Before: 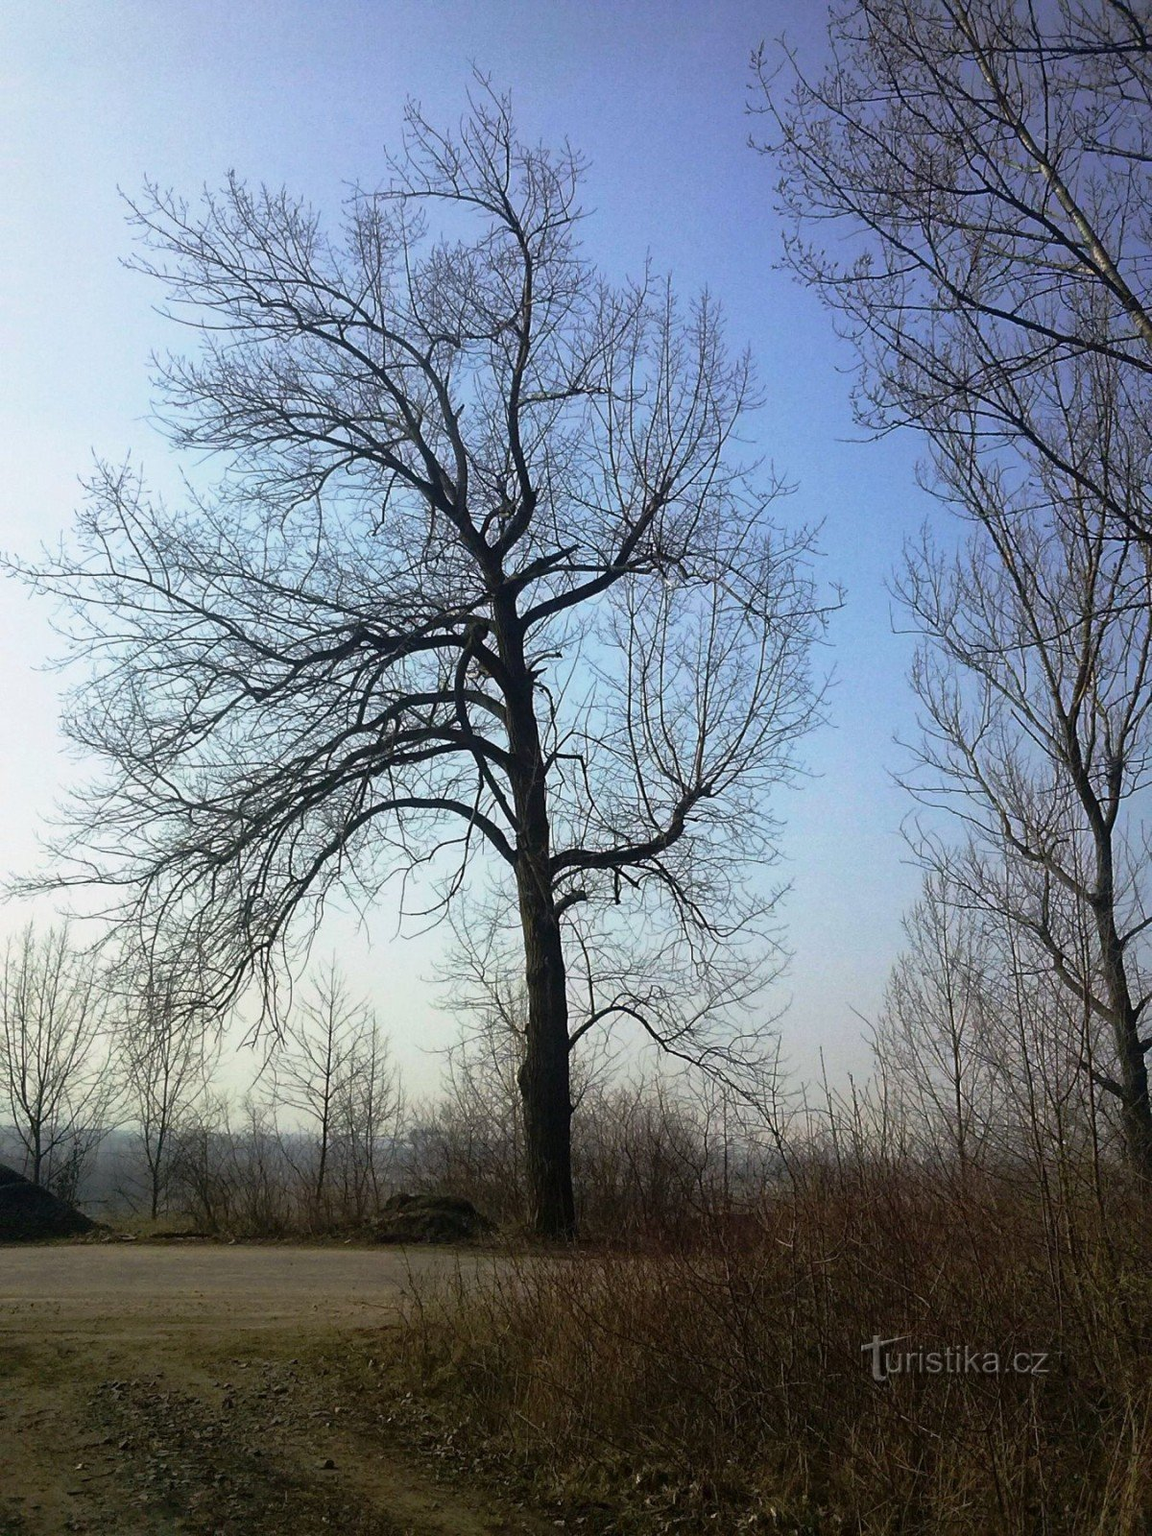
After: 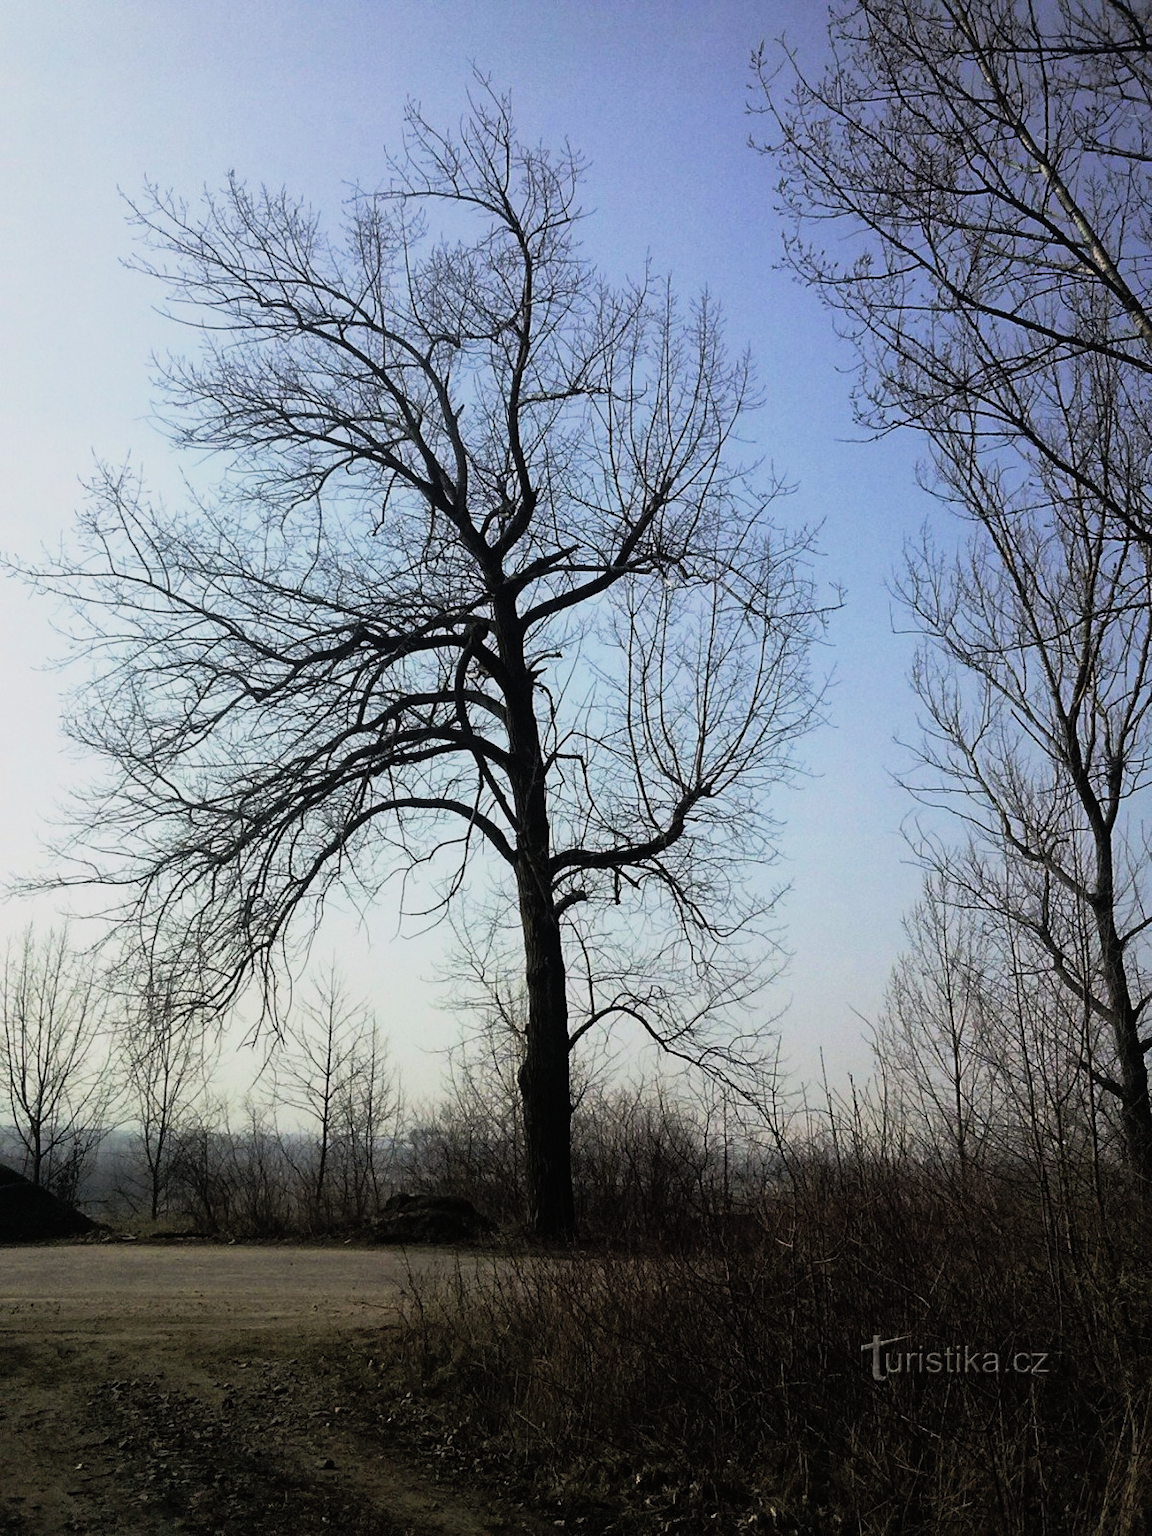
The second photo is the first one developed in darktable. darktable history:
filmic rgb: black relative exposure -5.05 EV, white relative exposure 3.98 EV, hardness 2.9, contrast 1.399, highlights saturation mix -19.54%
exposure: black level correction -0.015, compensate highlight preservation false
